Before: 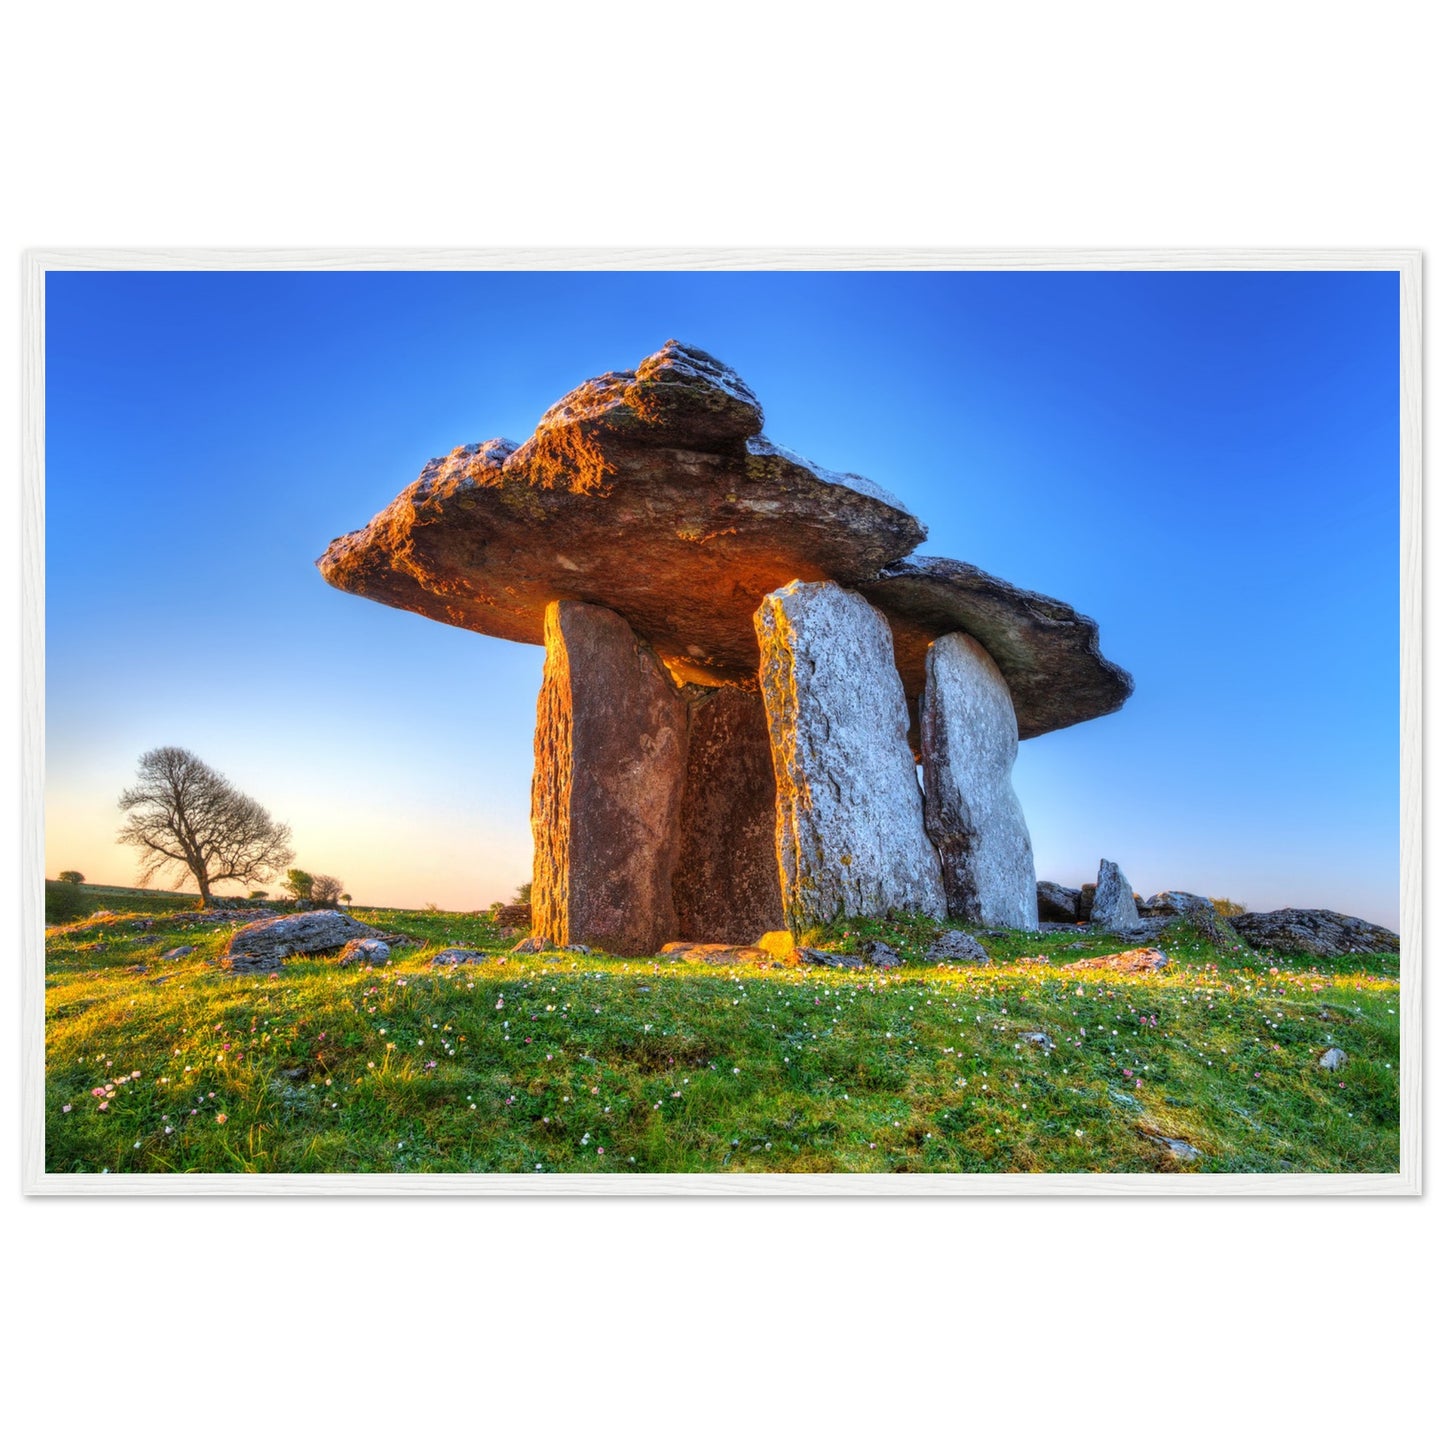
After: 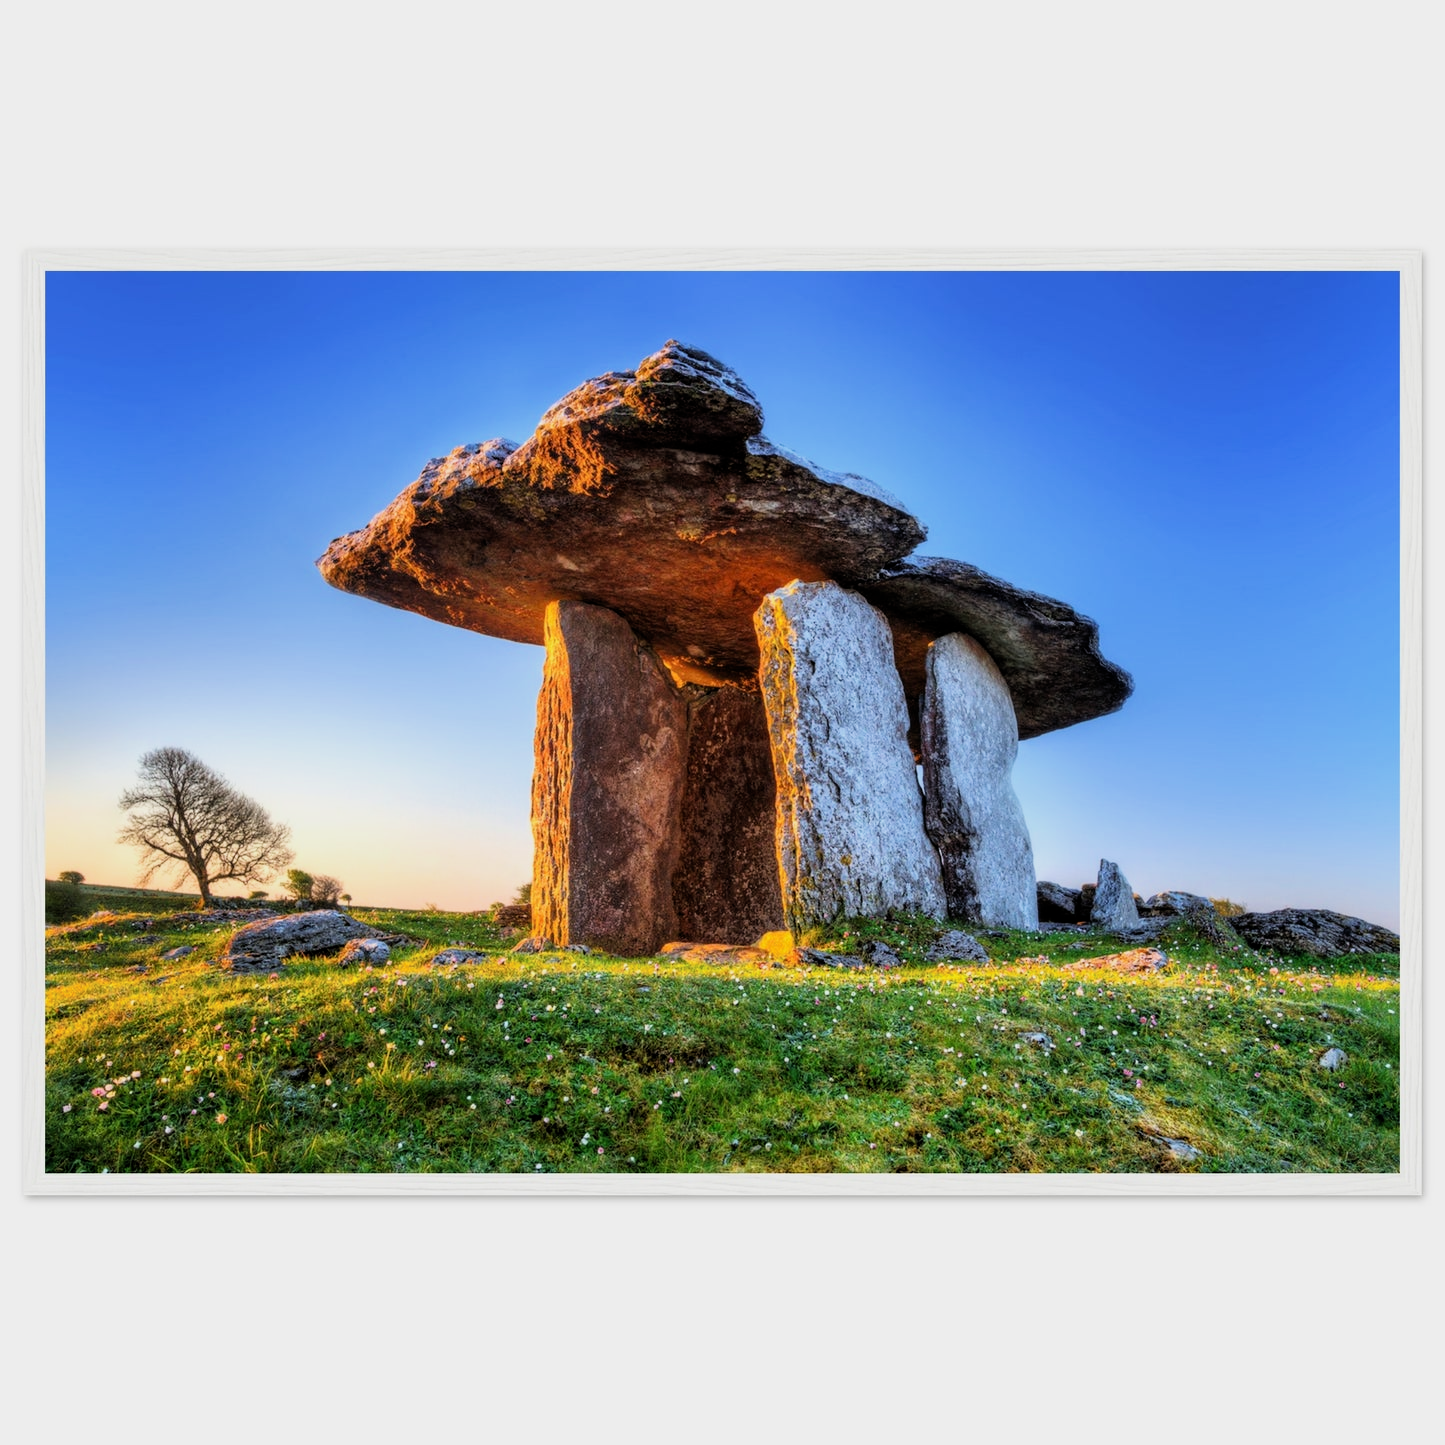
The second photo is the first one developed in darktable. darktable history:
filmic rgb: middle gray luminance 12.56%, black relative exposure -10.12 EV, white relative exposure 3.46 EV, target black luminance 0%, hardness 5.79, latitude 44.82%, contrast 1.23, highlights saturation mix 4.47%, shadows ↔ highlights balance 27.28%
